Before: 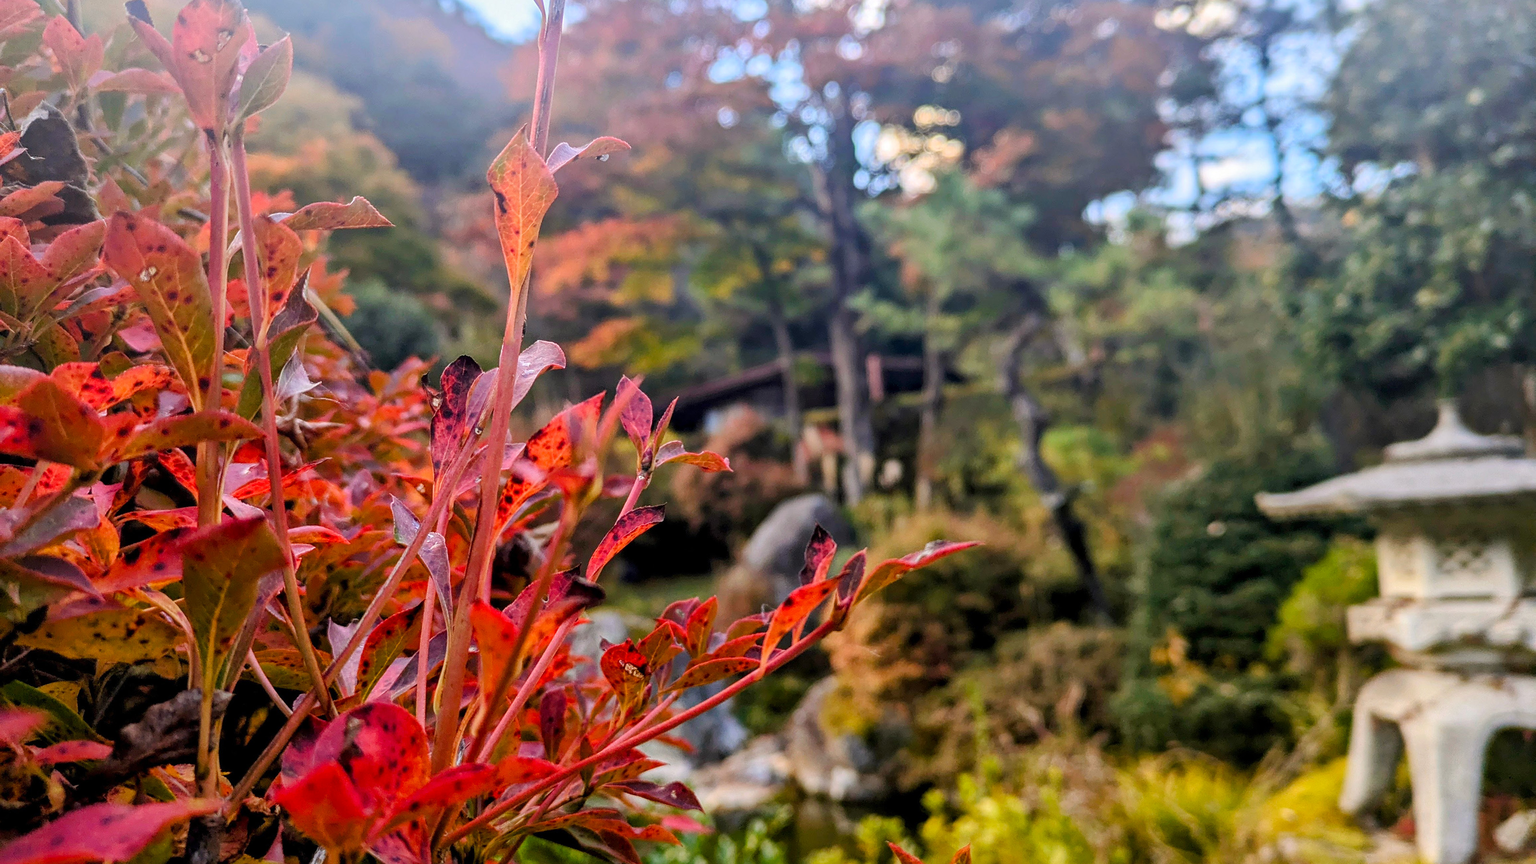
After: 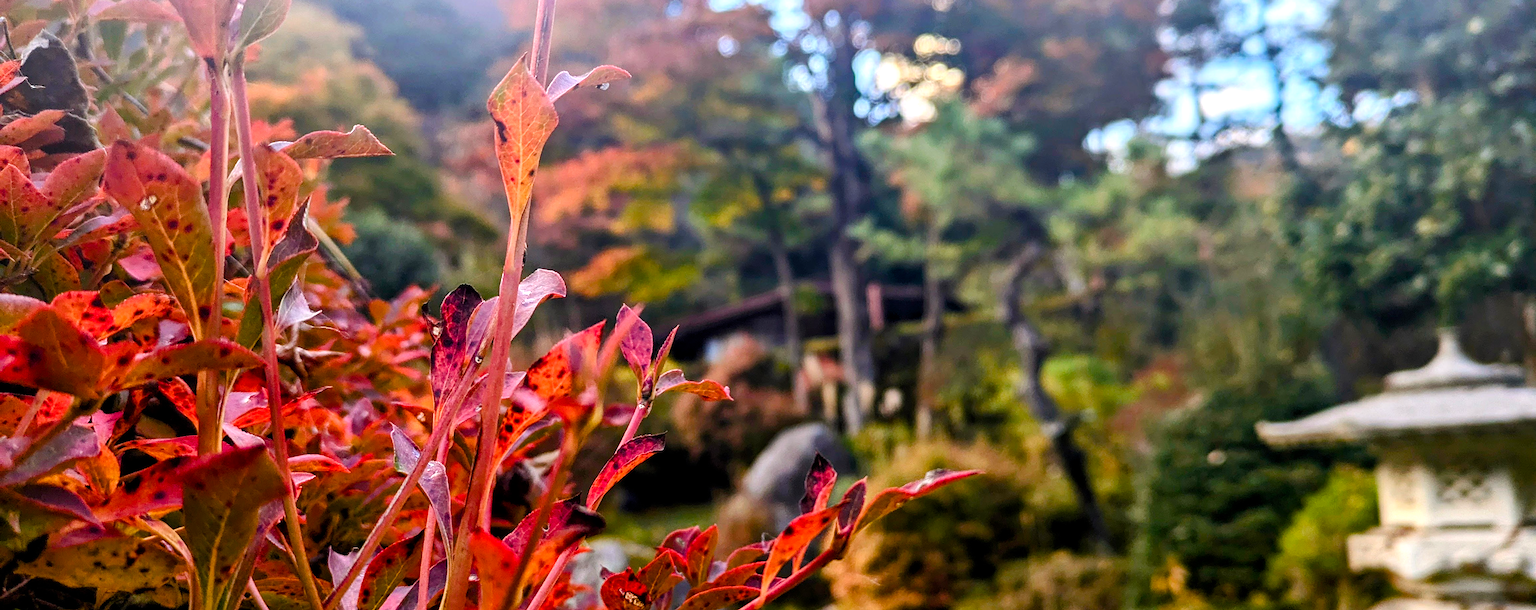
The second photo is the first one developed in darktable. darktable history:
color balance rgb: shadows lift › luminance -20%, power › hue 72.24°, highlights gain › luminance 15%, global offset › hue 171.6°, perceptual saturation grading › global saturation 14.09%, perceptual saturation grading › highlights -25%, perceptual saturation grading › shadows 25%, global vibrance 25%, contrast 10%
crop and rotate: top 8.293%, bottom 20.996%
